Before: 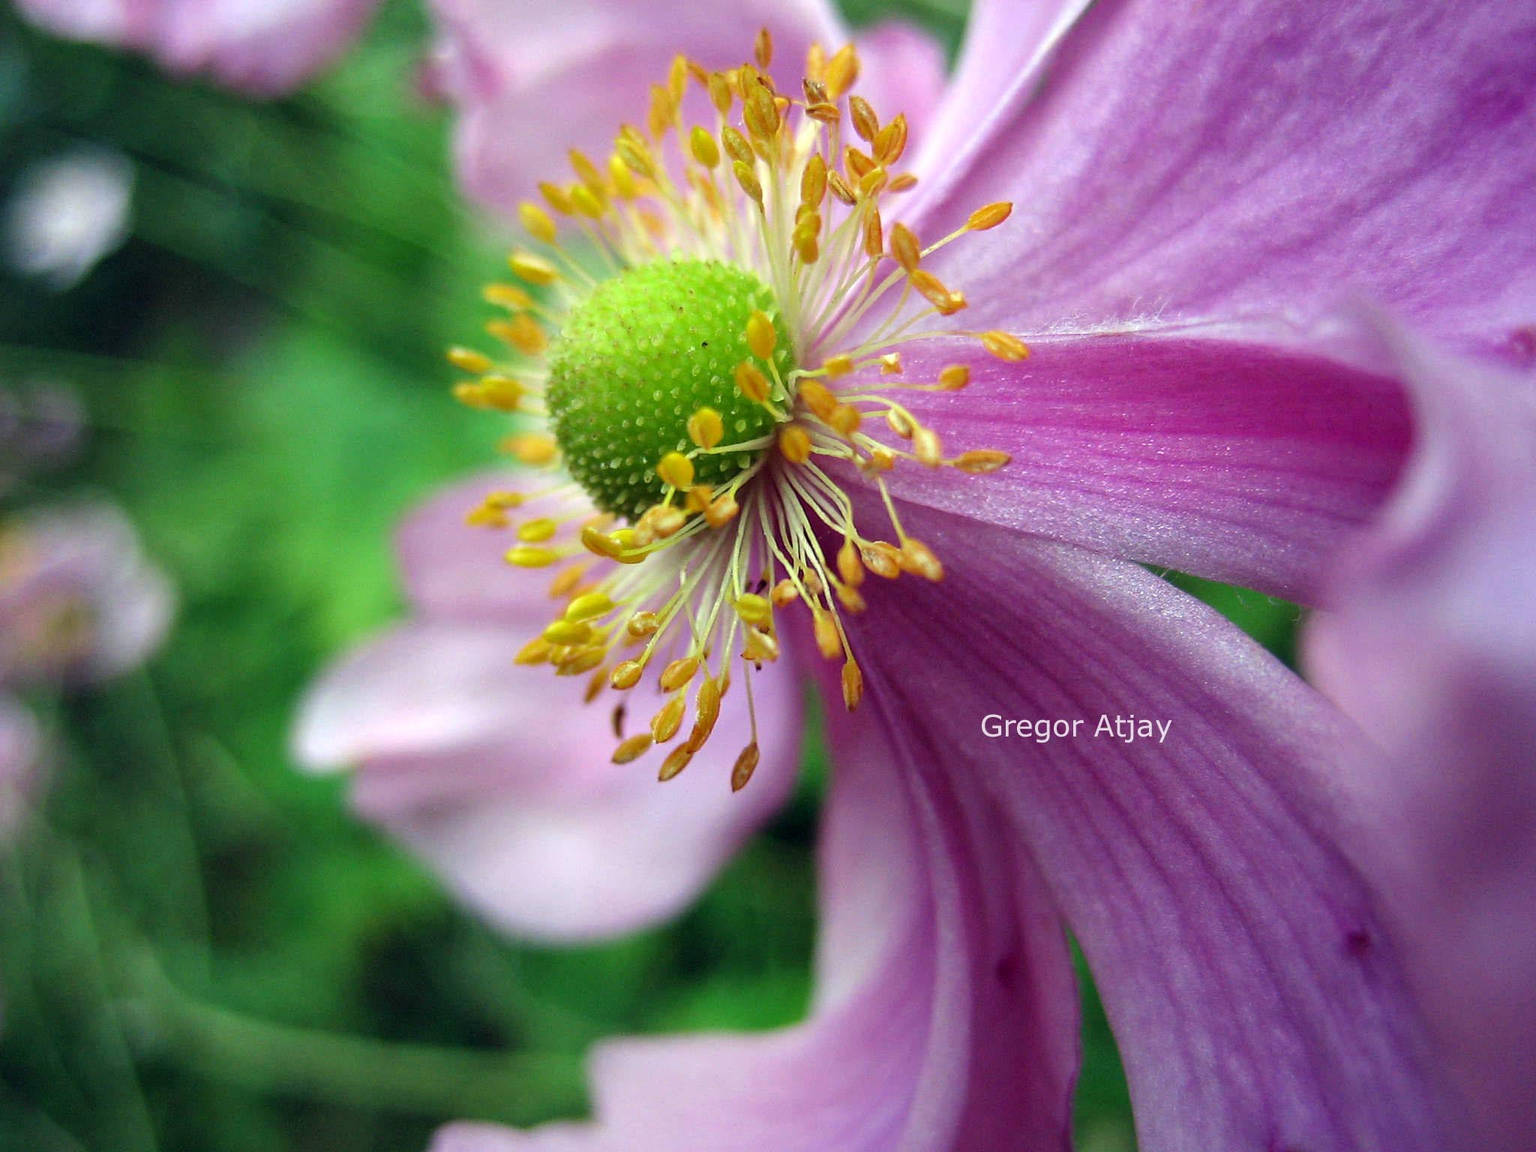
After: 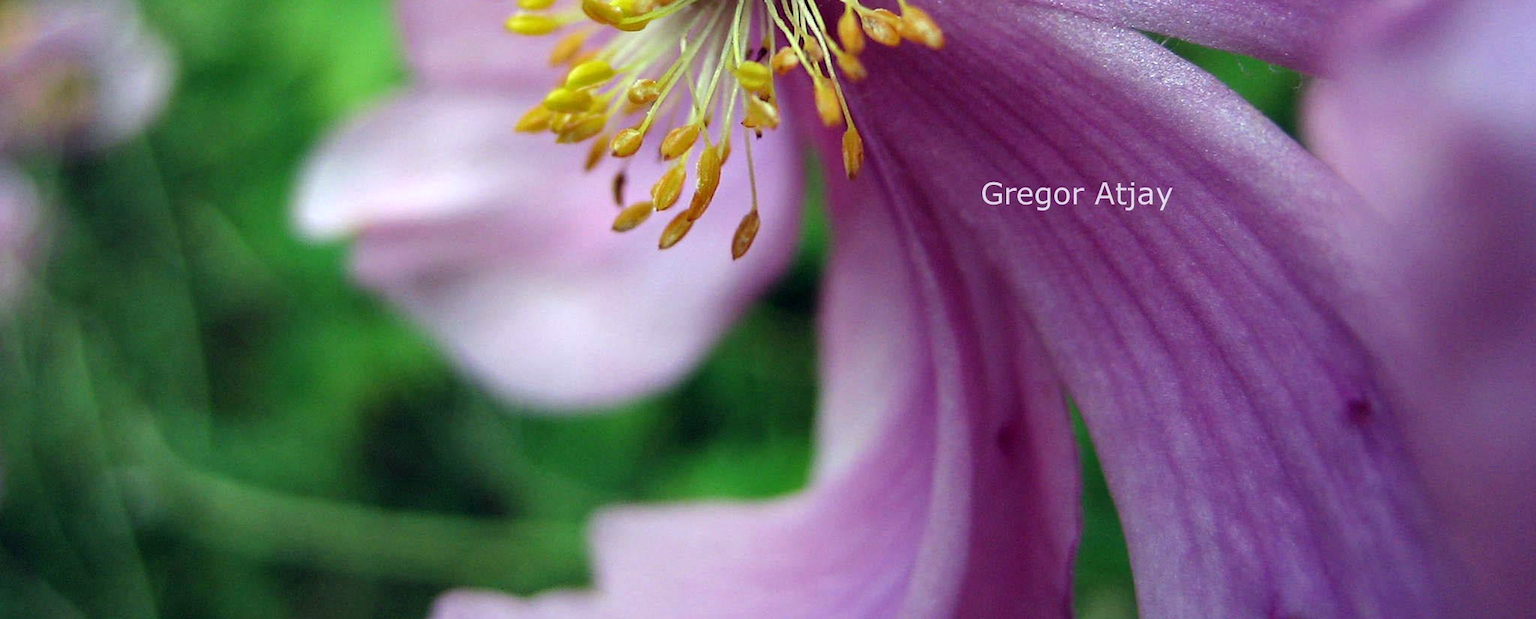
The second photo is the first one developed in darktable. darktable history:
crop and rotate: top 46.237%
white balance: red 0.982, blue 1.018
